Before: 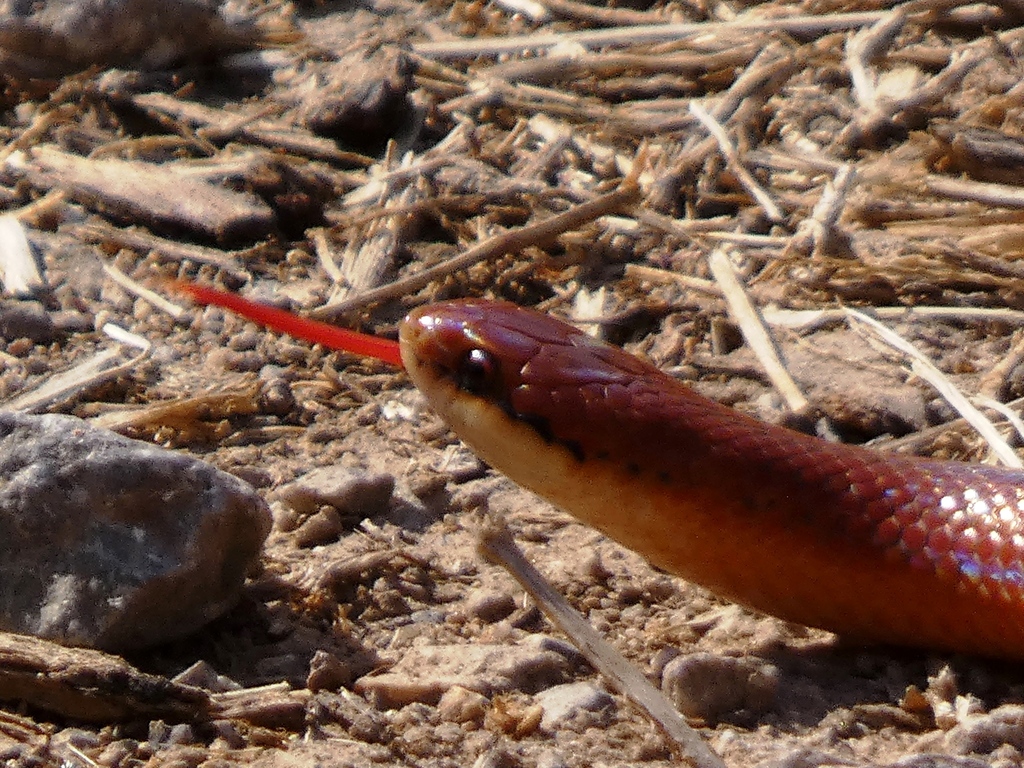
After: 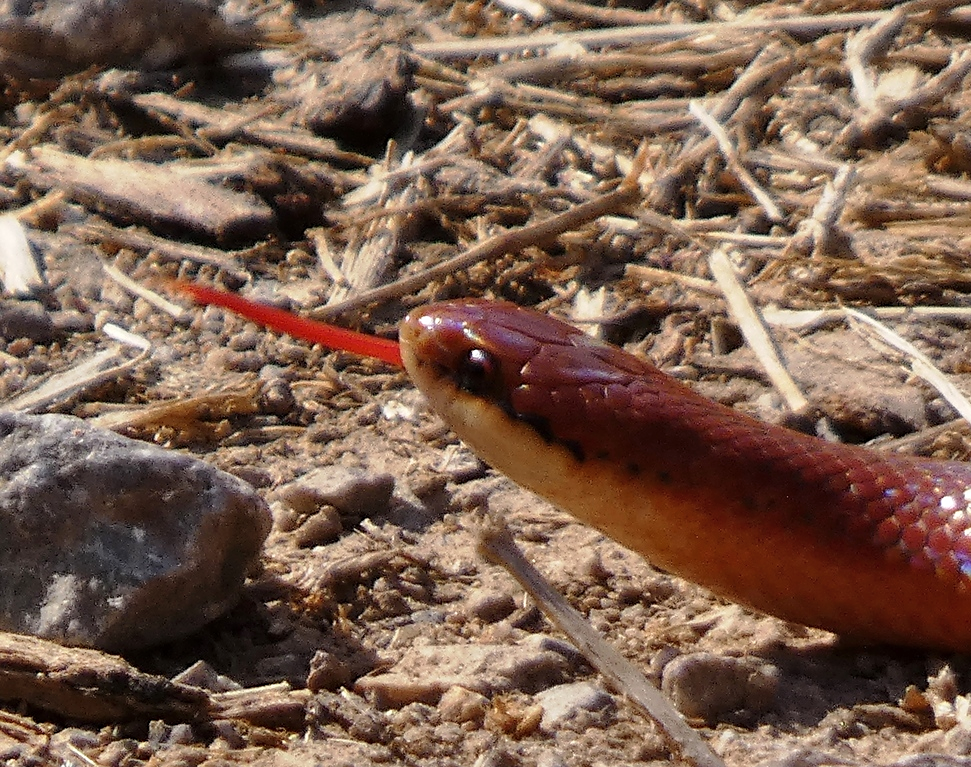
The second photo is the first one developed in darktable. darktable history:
sharpen: amount 0.217
shadows and highlights: shadows 58.25, soften with gaussian
crop and rotate: left 0%, right 5.101%
